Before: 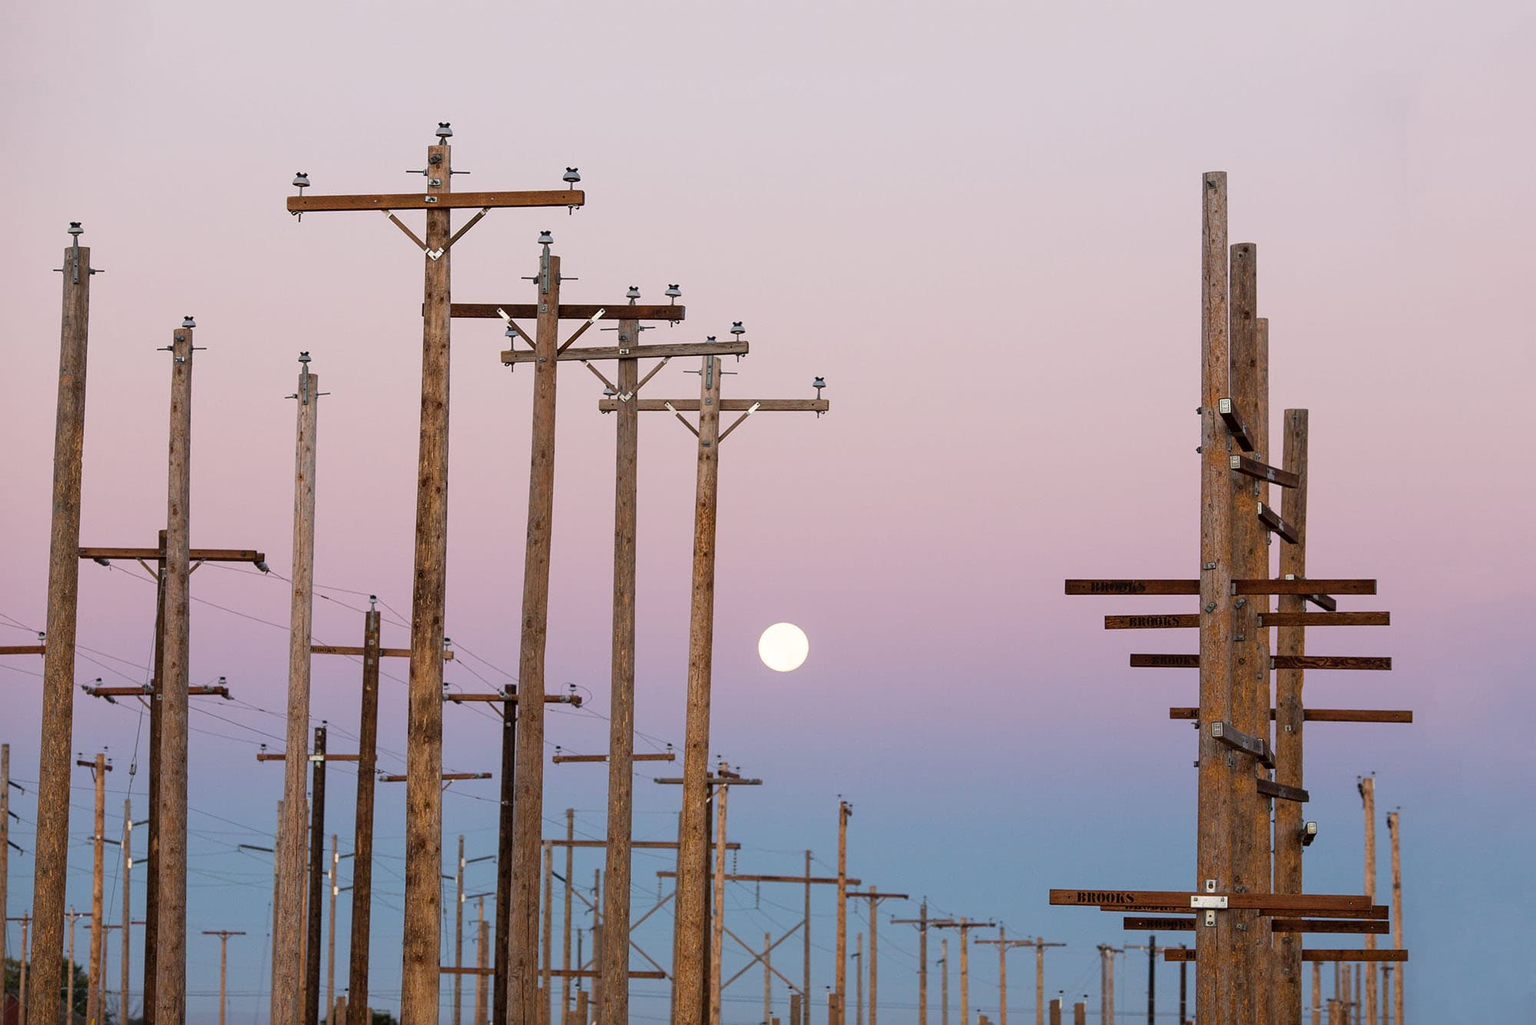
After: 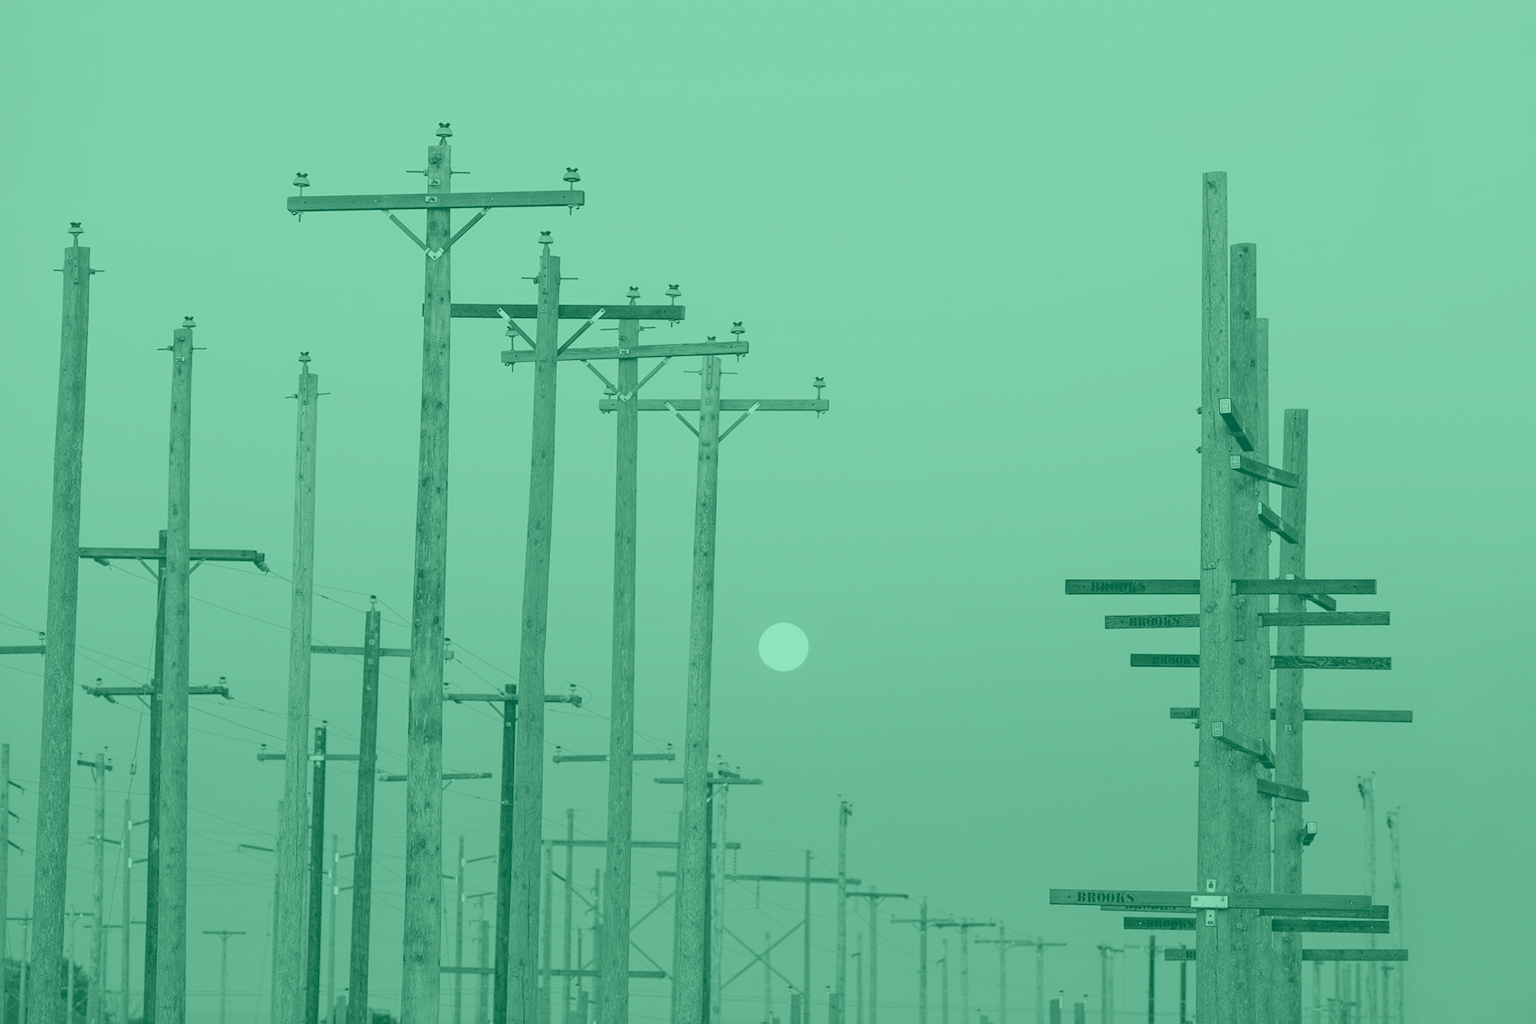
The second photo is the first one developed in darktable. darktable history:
color balance rgb: perceptual saturation grading › global saturation 24.74%, perceptual saturation grading › highlights -51.22%, perceptual saturation grading › mid-tones 19.16%, perceptual saturation grading › shadows 60.98%, global vibrance 50%
colorize: hue 147.6°, saturation 65%, lightness 21.64%
exposure: exposure -0.04 EV, compensate highlight preservation false
contrast brightness saturation: brightness 0.15
